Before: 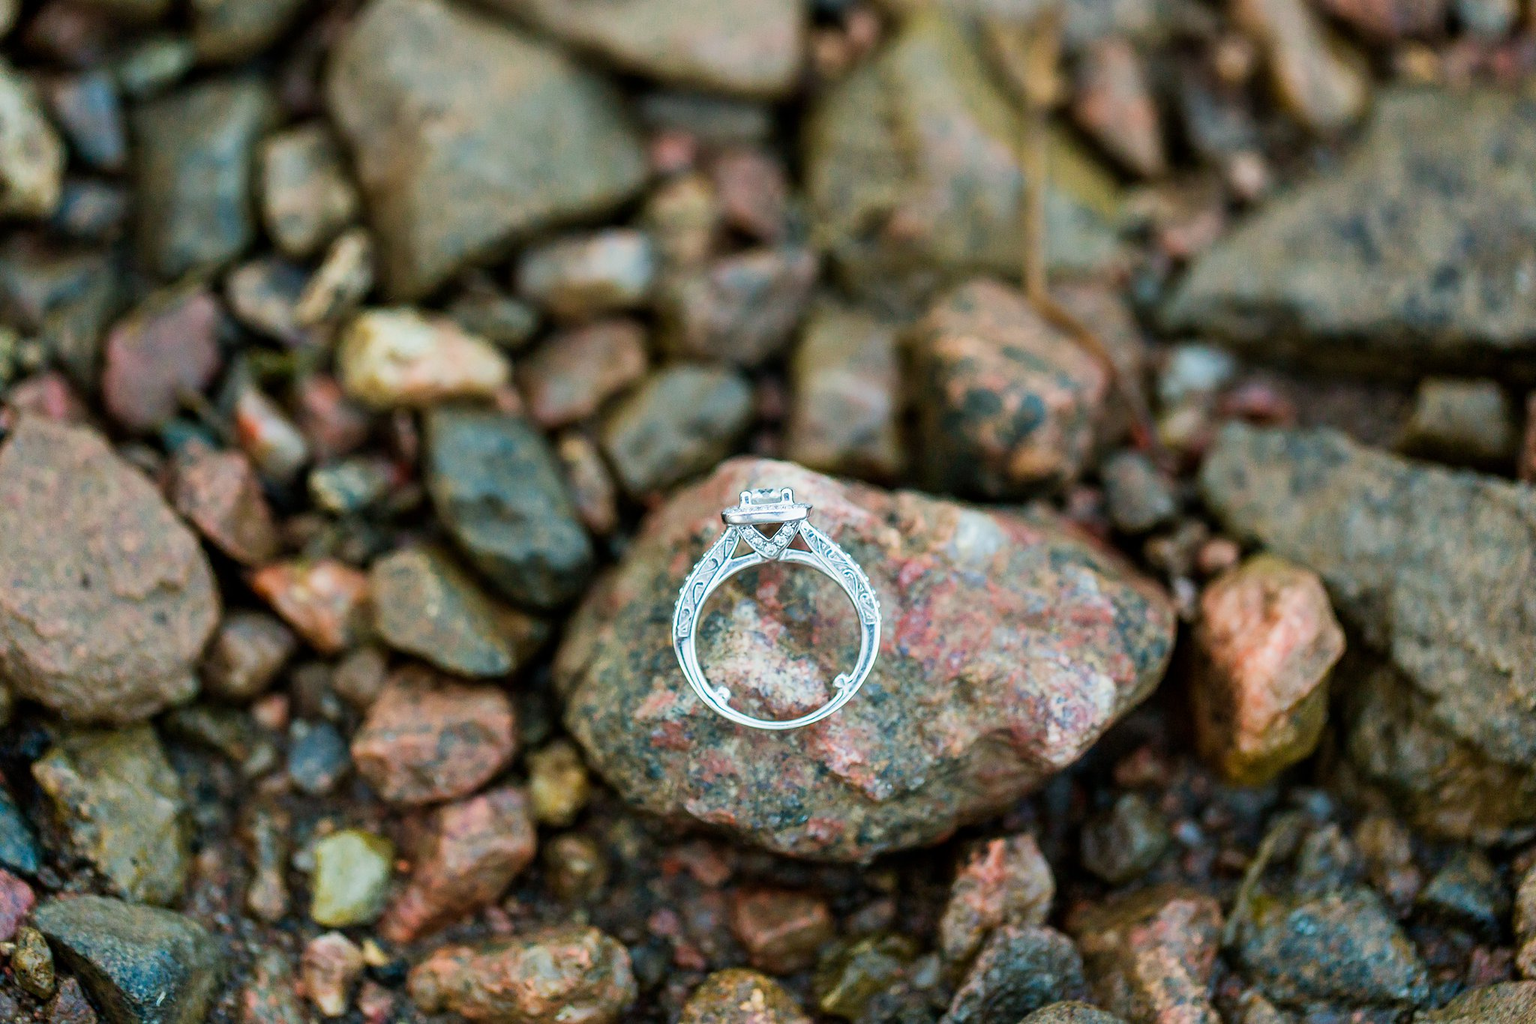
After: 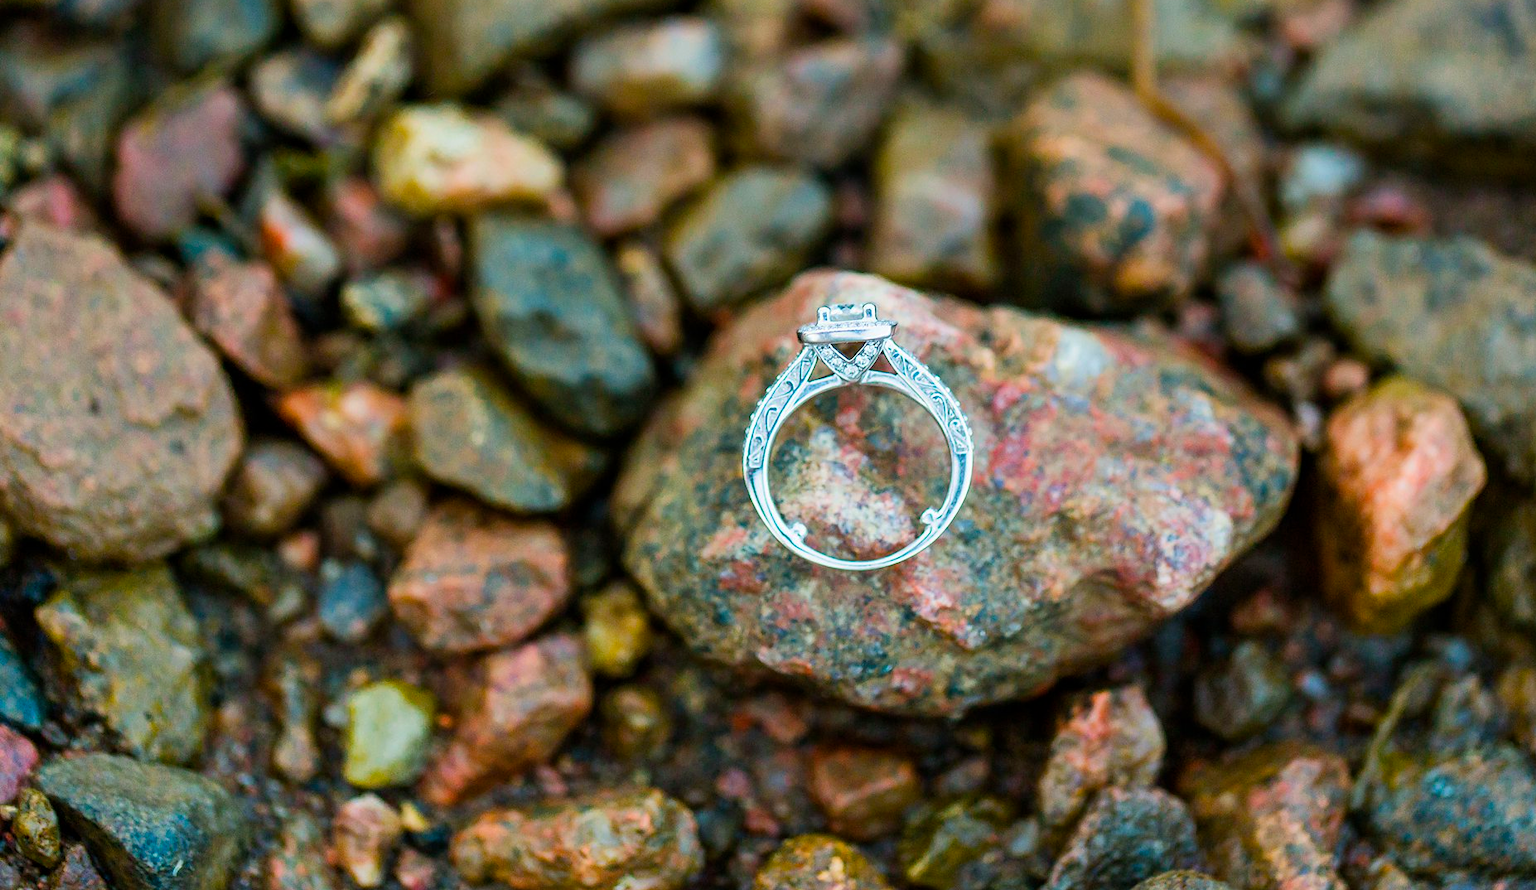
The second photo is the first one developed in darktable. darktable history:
crop: top 20.916%, right 9.437%, bottom 0.316%
color balance rgb: perceptual saturation grading › global saturation 30%, global vibrance 20%
